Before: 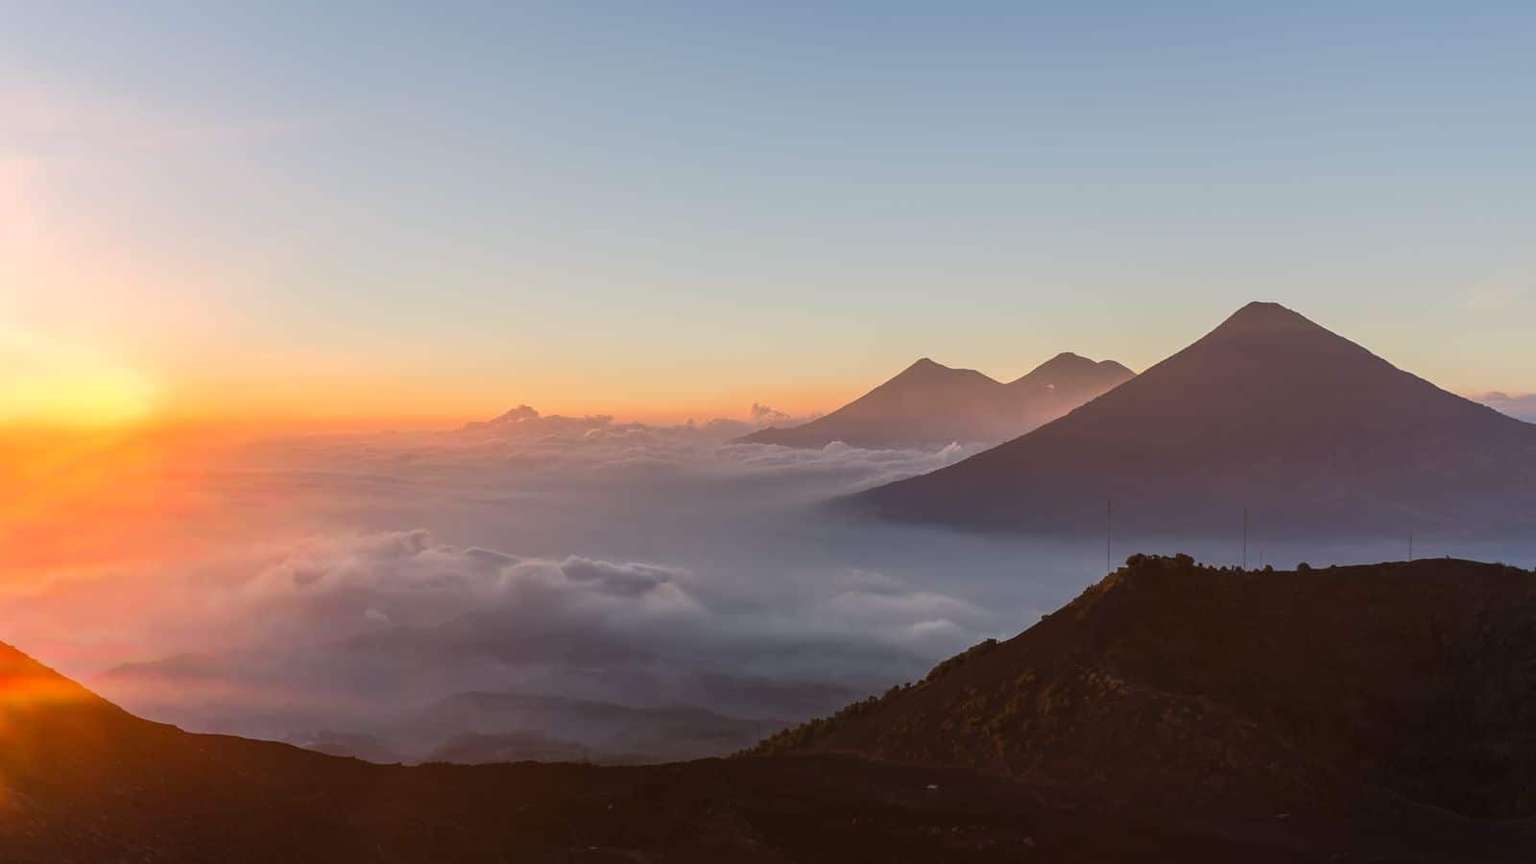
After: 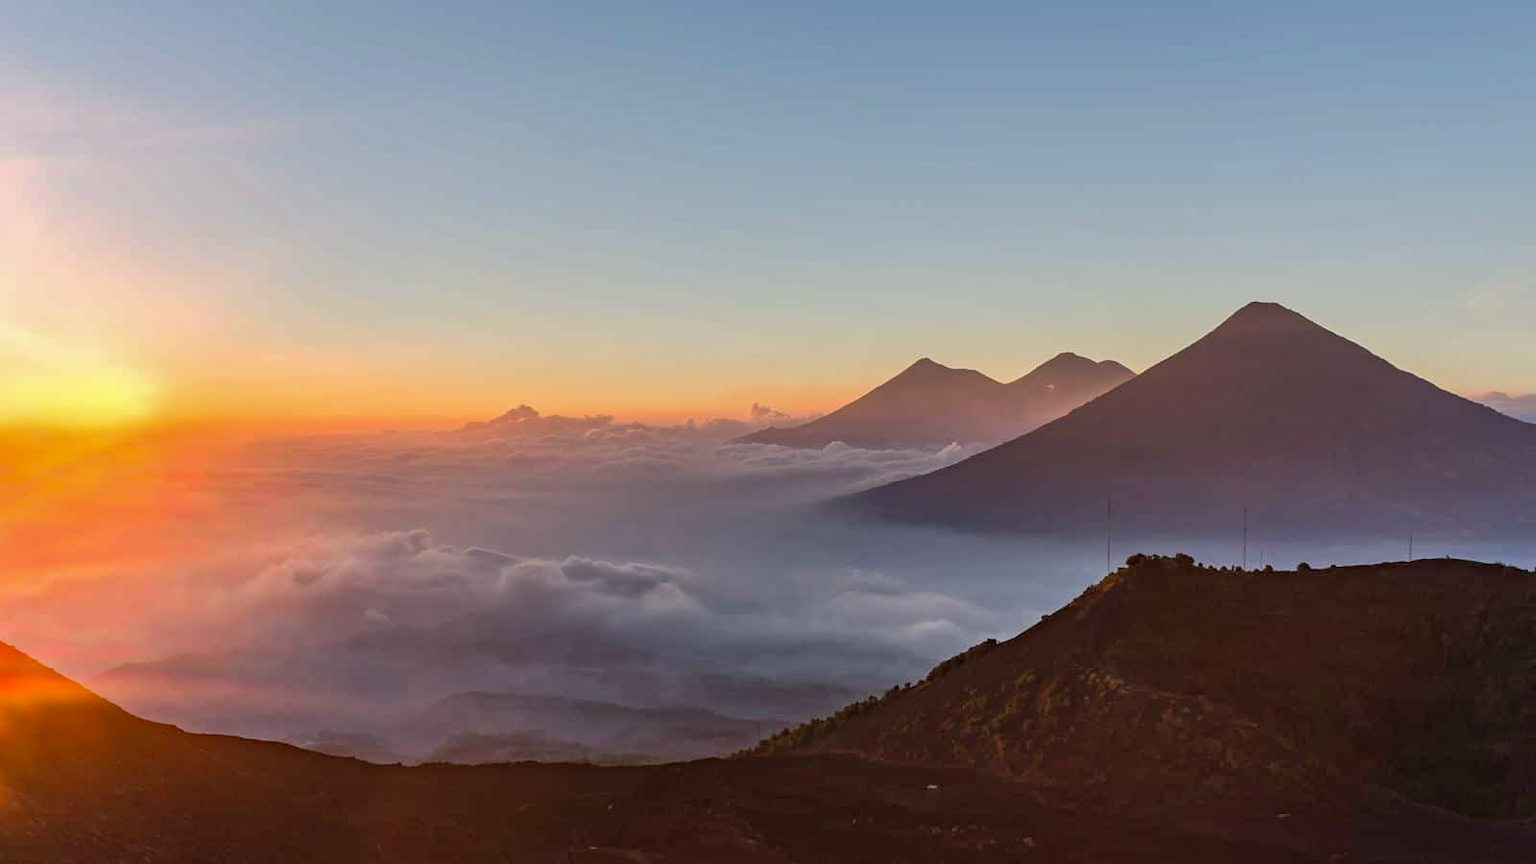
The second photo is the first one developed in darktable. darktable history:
shadows and highlights: shadows 49.03, highlights -41.41, soften with gaussian
exposure: compensate highlight preservation false
haze removal: compatibility mode true, adaptive false
